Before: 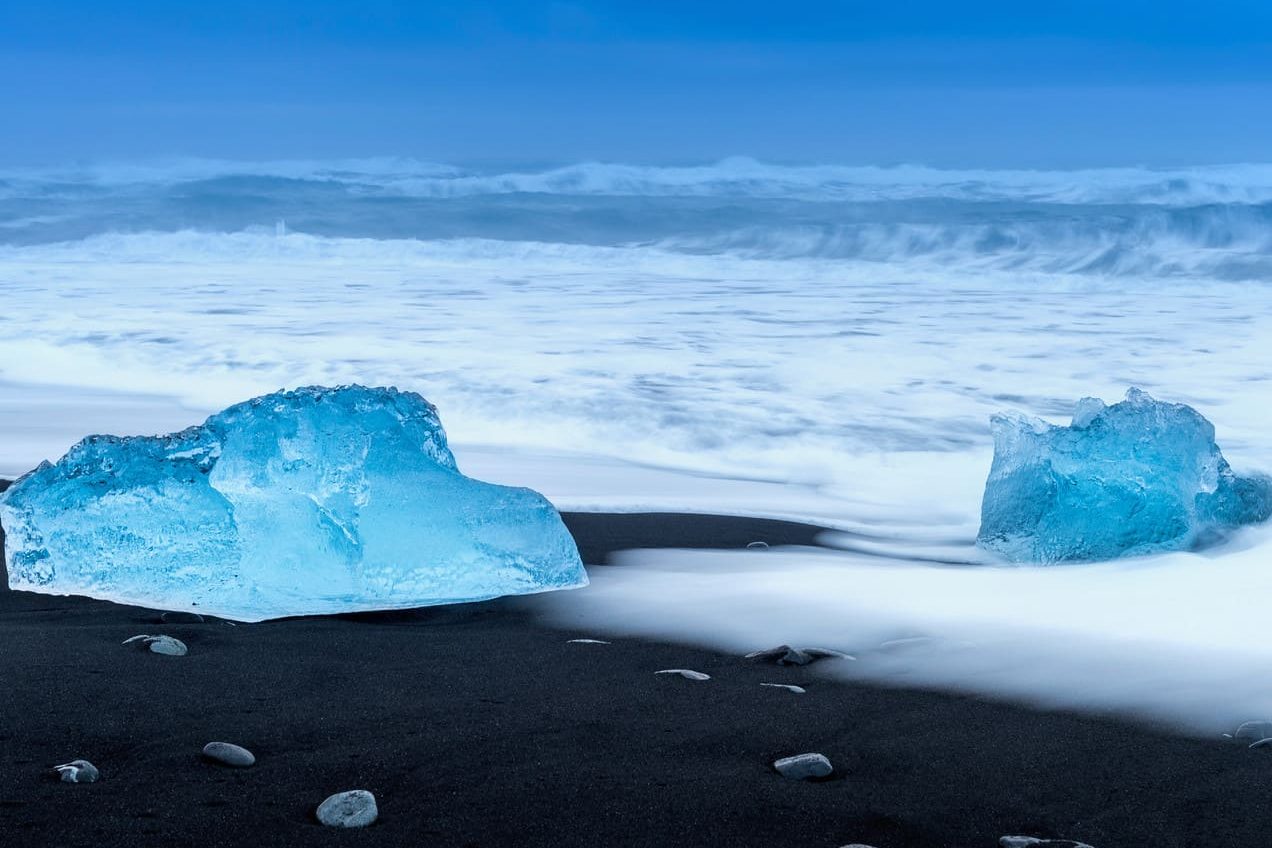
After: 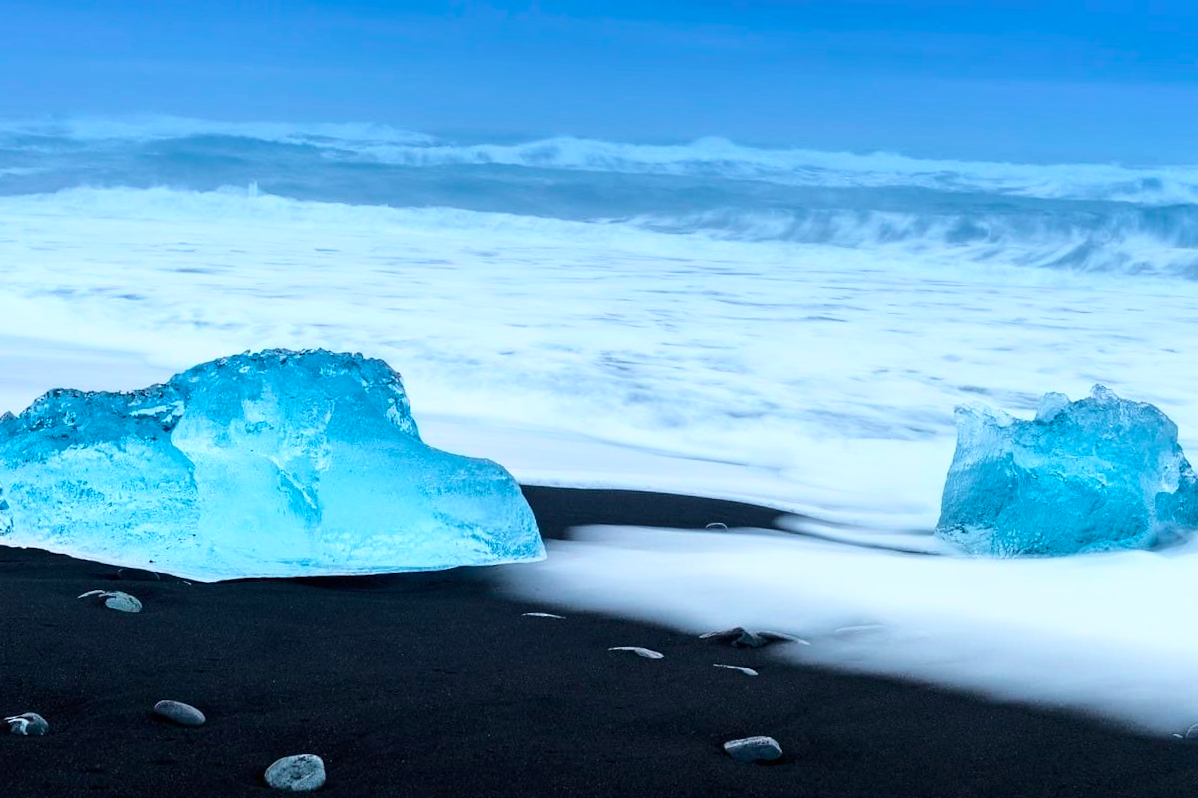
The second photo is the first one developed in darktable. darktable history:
crop and rotate: angle -2.38°
tone curve: curves: ch0 [(0, 0) (0.234, 0.191) (0.48, 0.534) (0.608, 0.667) (0.725, 0.809) (0.864, 0.922) (1, 1)]; ch1 [(0, 0) (0.453, 0.43) (0.5, 0.5) (0.615, 0.649) (1, 1)]; ch2 [(0, 0) (0.5, 0.5) (0.586, 0.617) (1, 1)], color space Lab, independent channels, preserve colors none
